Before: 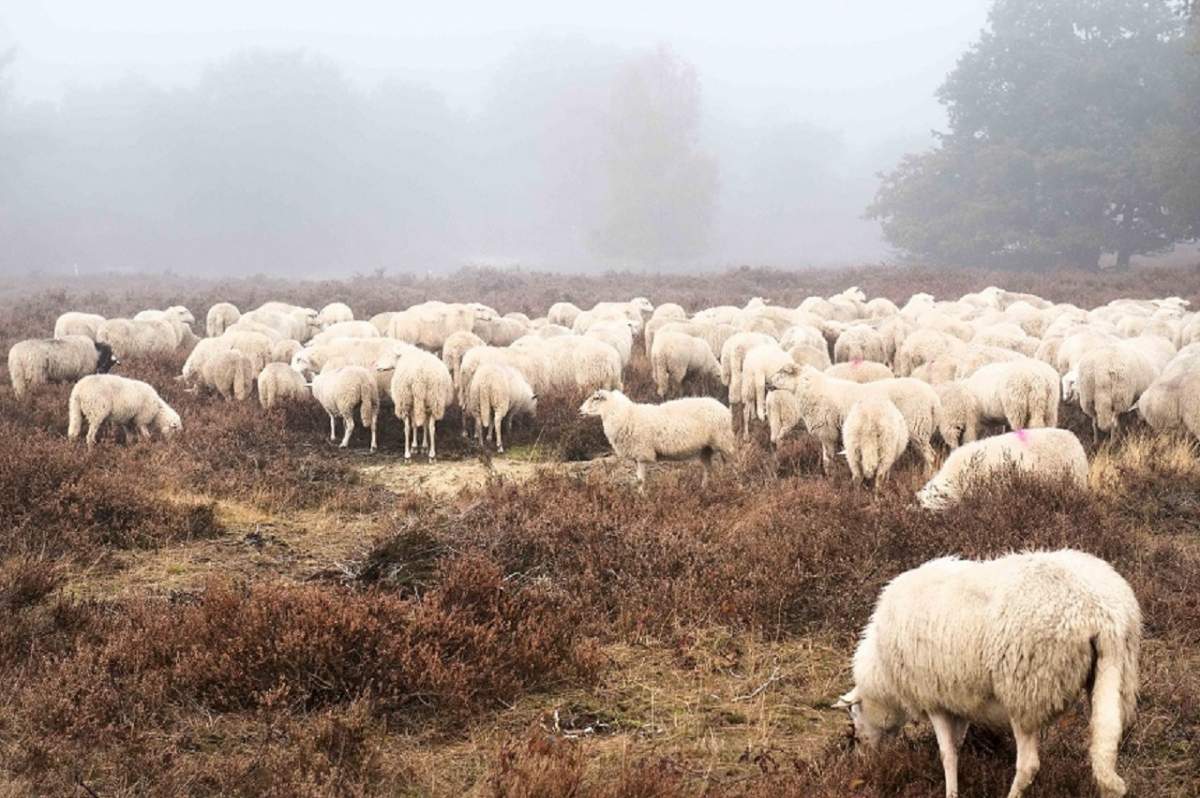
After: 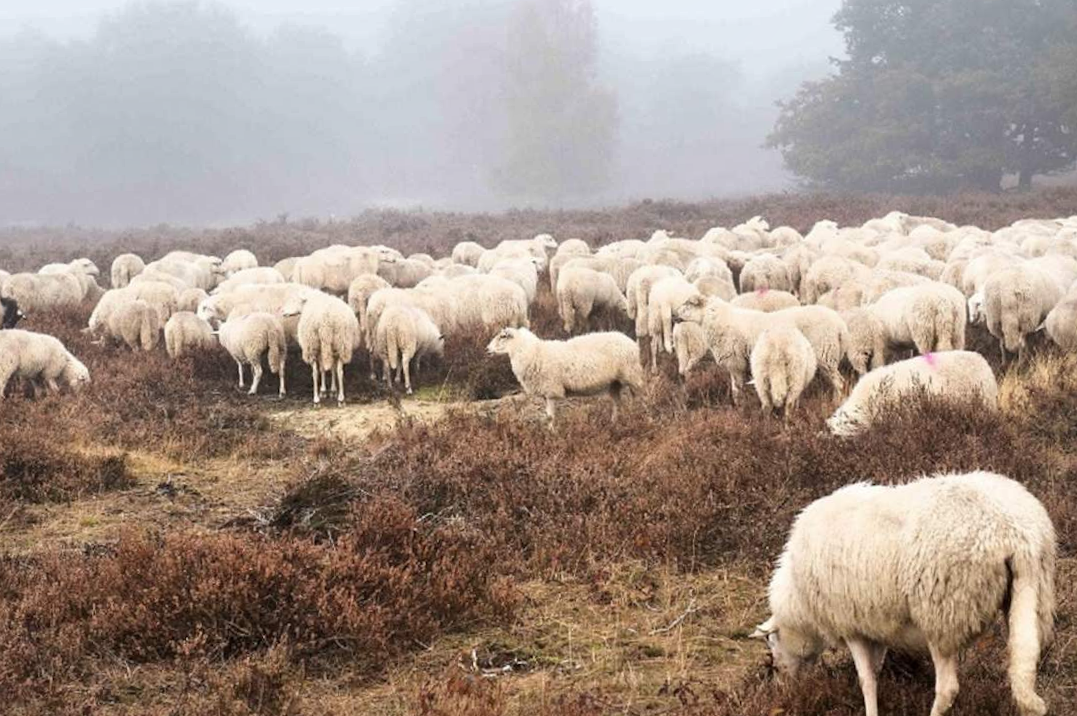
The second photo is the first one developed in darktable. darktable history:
crop and rotate: angle 1.96°, left 5.673%, top 5.673%
shadows and highlights: shadows 49, highlights -41, soften with gaussian
